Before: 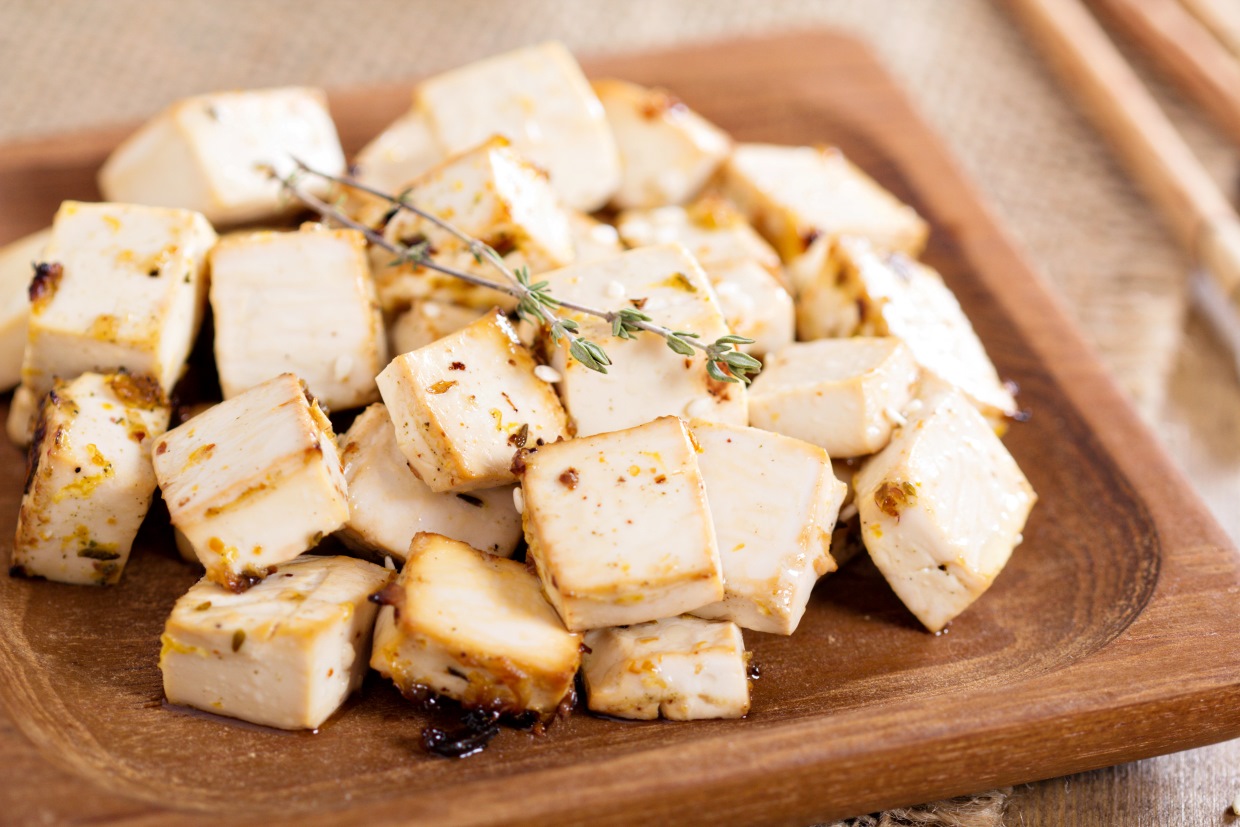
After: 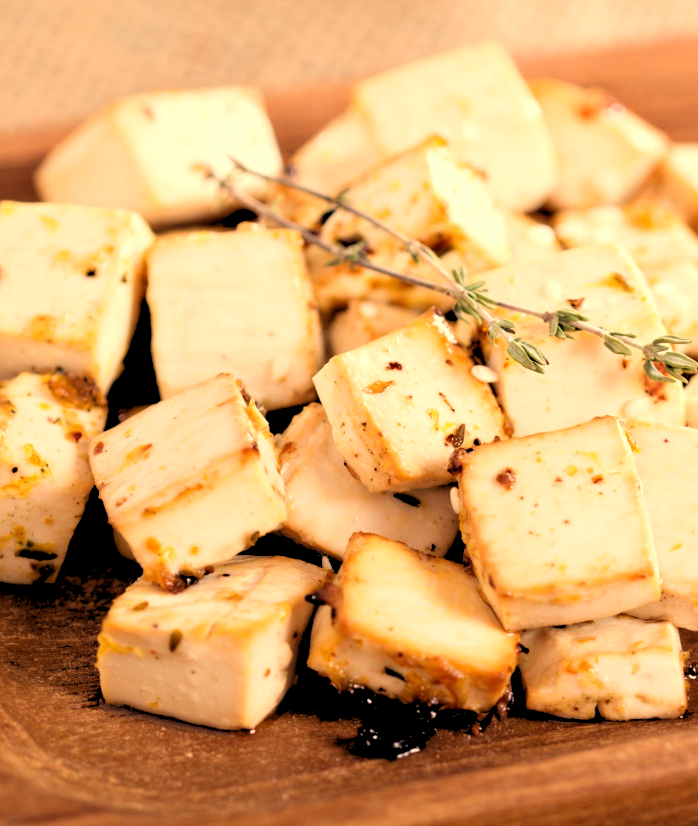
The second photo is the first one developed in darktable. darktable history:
crop: left 5.114%, right 38.589%
rgb levels: levels [[0.029, 0.461, 0.922], [0, 0.5, 1], [0, 0.5, 1]]
white balance: red 1.138, green 0.996, blue 0.812
